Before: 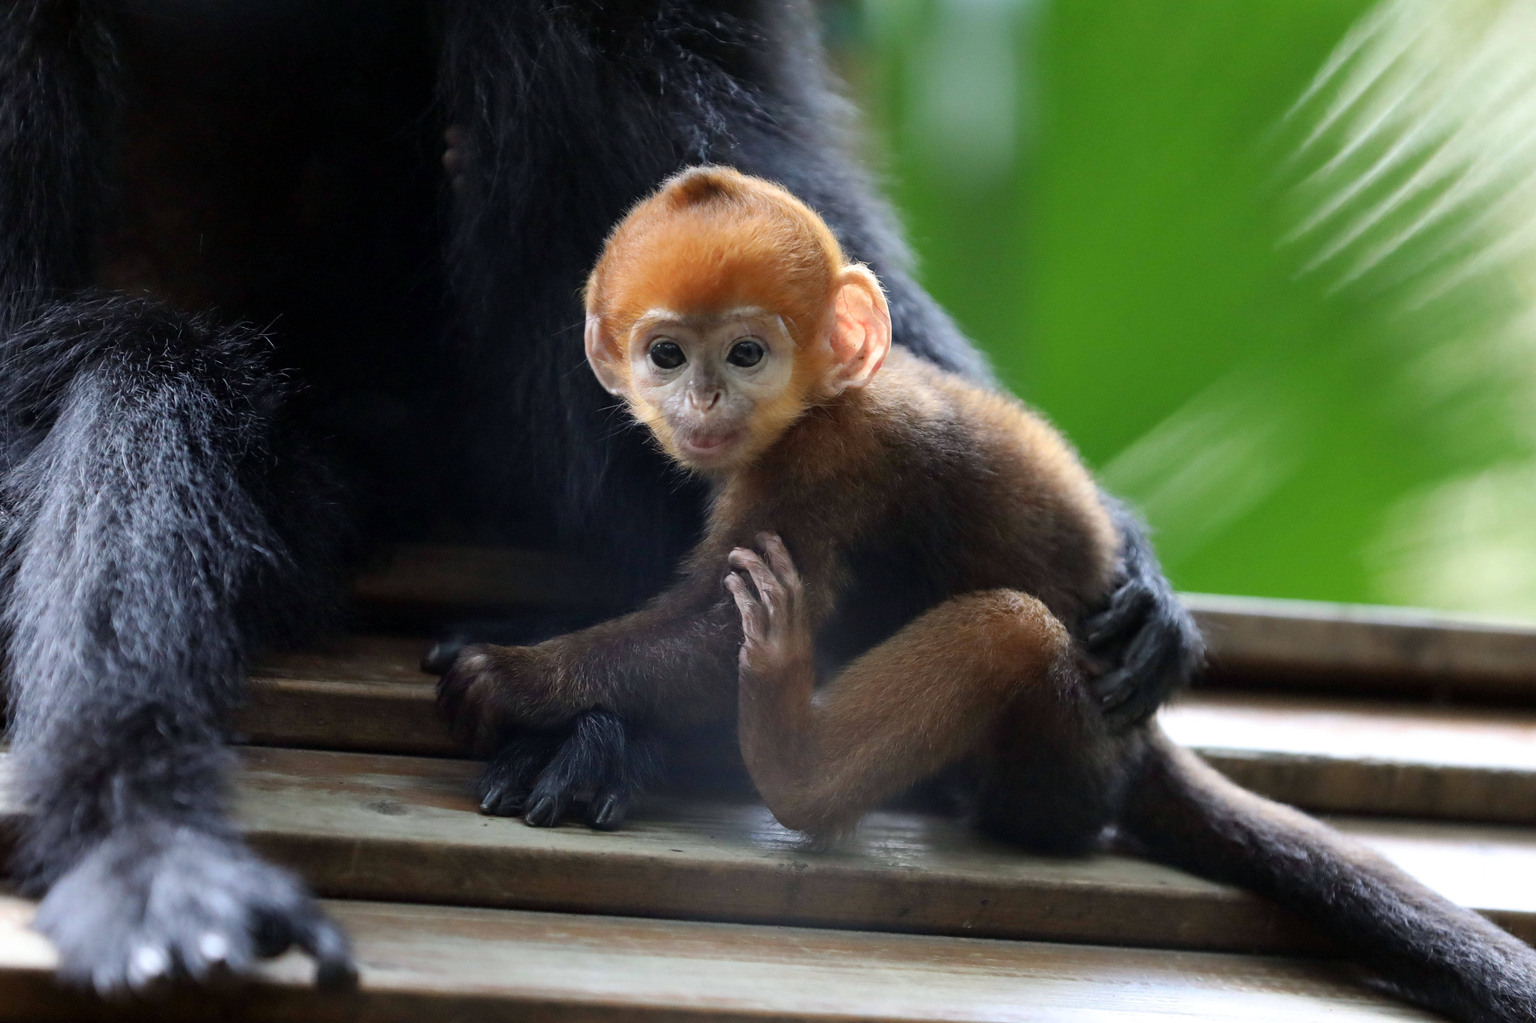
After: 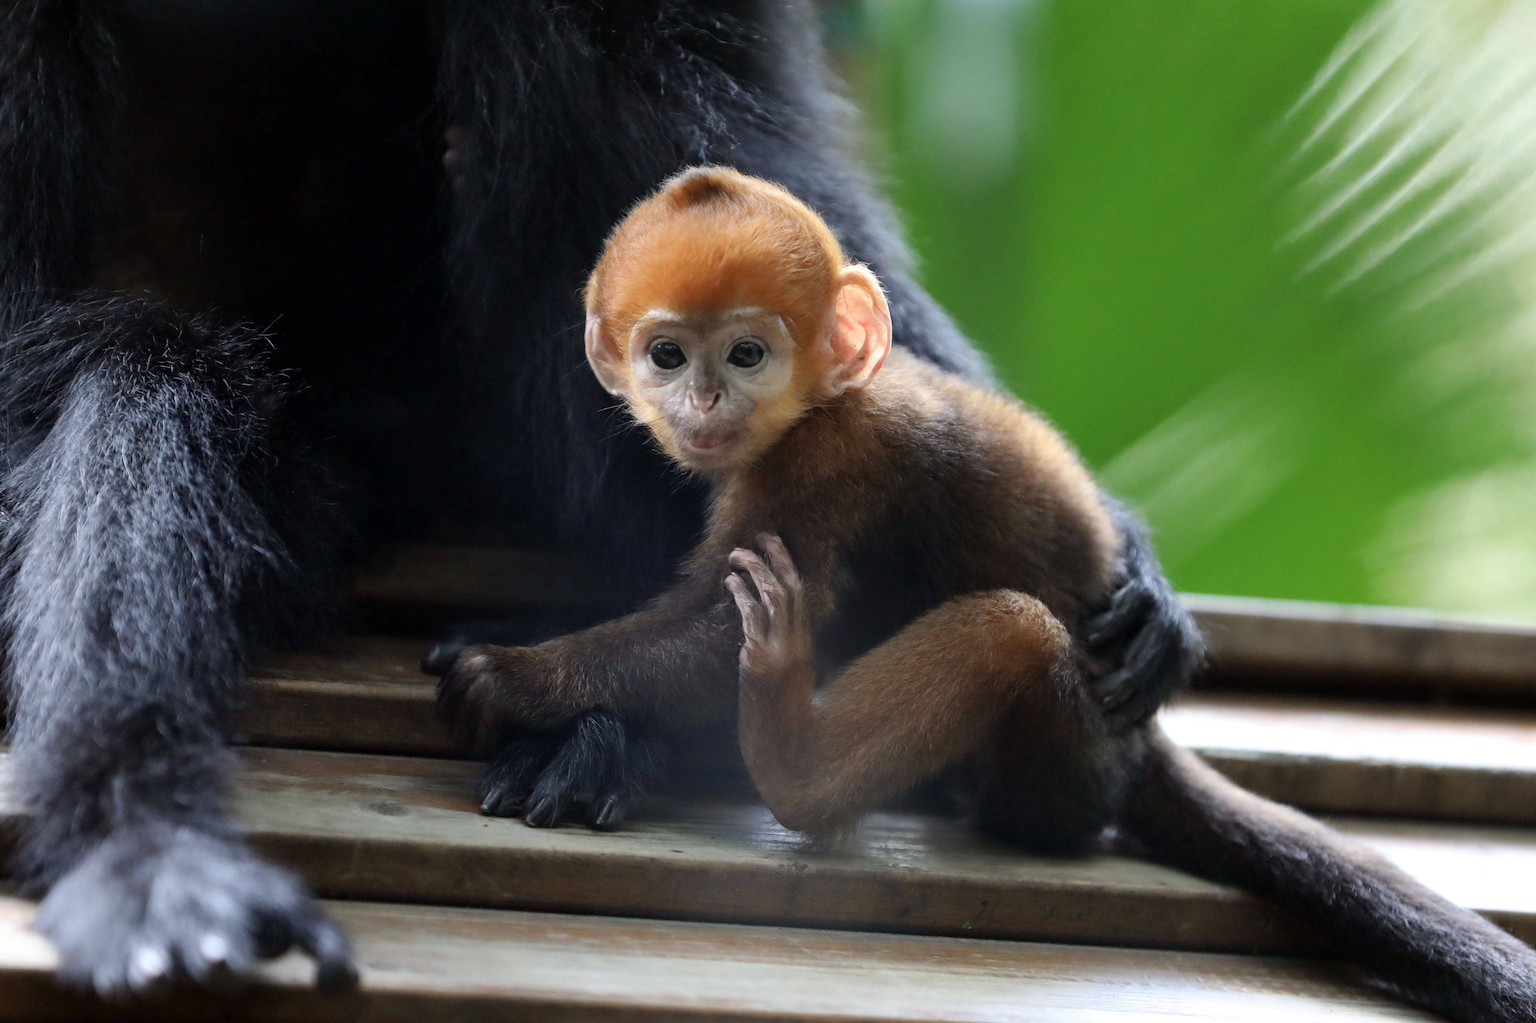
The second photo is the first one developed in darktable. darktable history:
contrast brightness saturation: contrast 0.007, saturation -0.053
